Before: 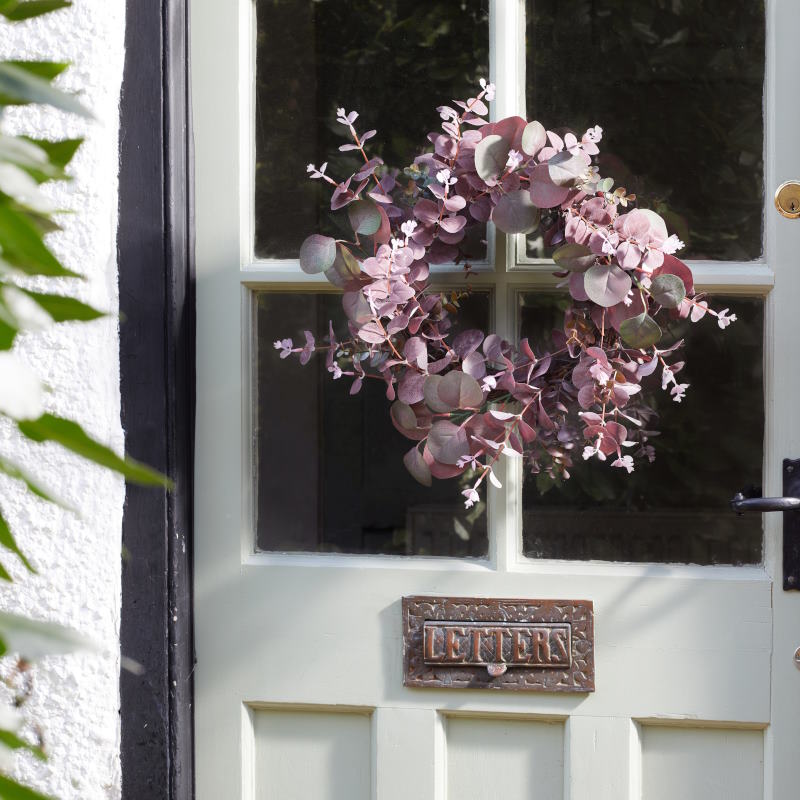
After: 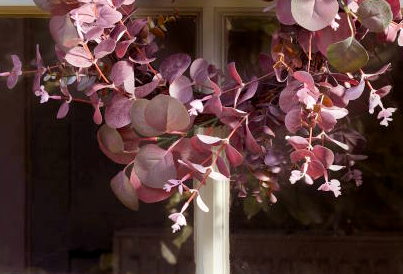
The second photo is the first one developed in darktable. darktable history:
crop: left 36.674%, top 34.59%, right 12.937%, bottom 31.159%
color balance rgb: power › chroma 1.527%, power › hue 27°, global offset › luminance -0.467%, perceptual saturation grading › global saturation 0.92%, global vibrance 20%
contrast brightness saturation: contrast 0.035, saturation 0.154
